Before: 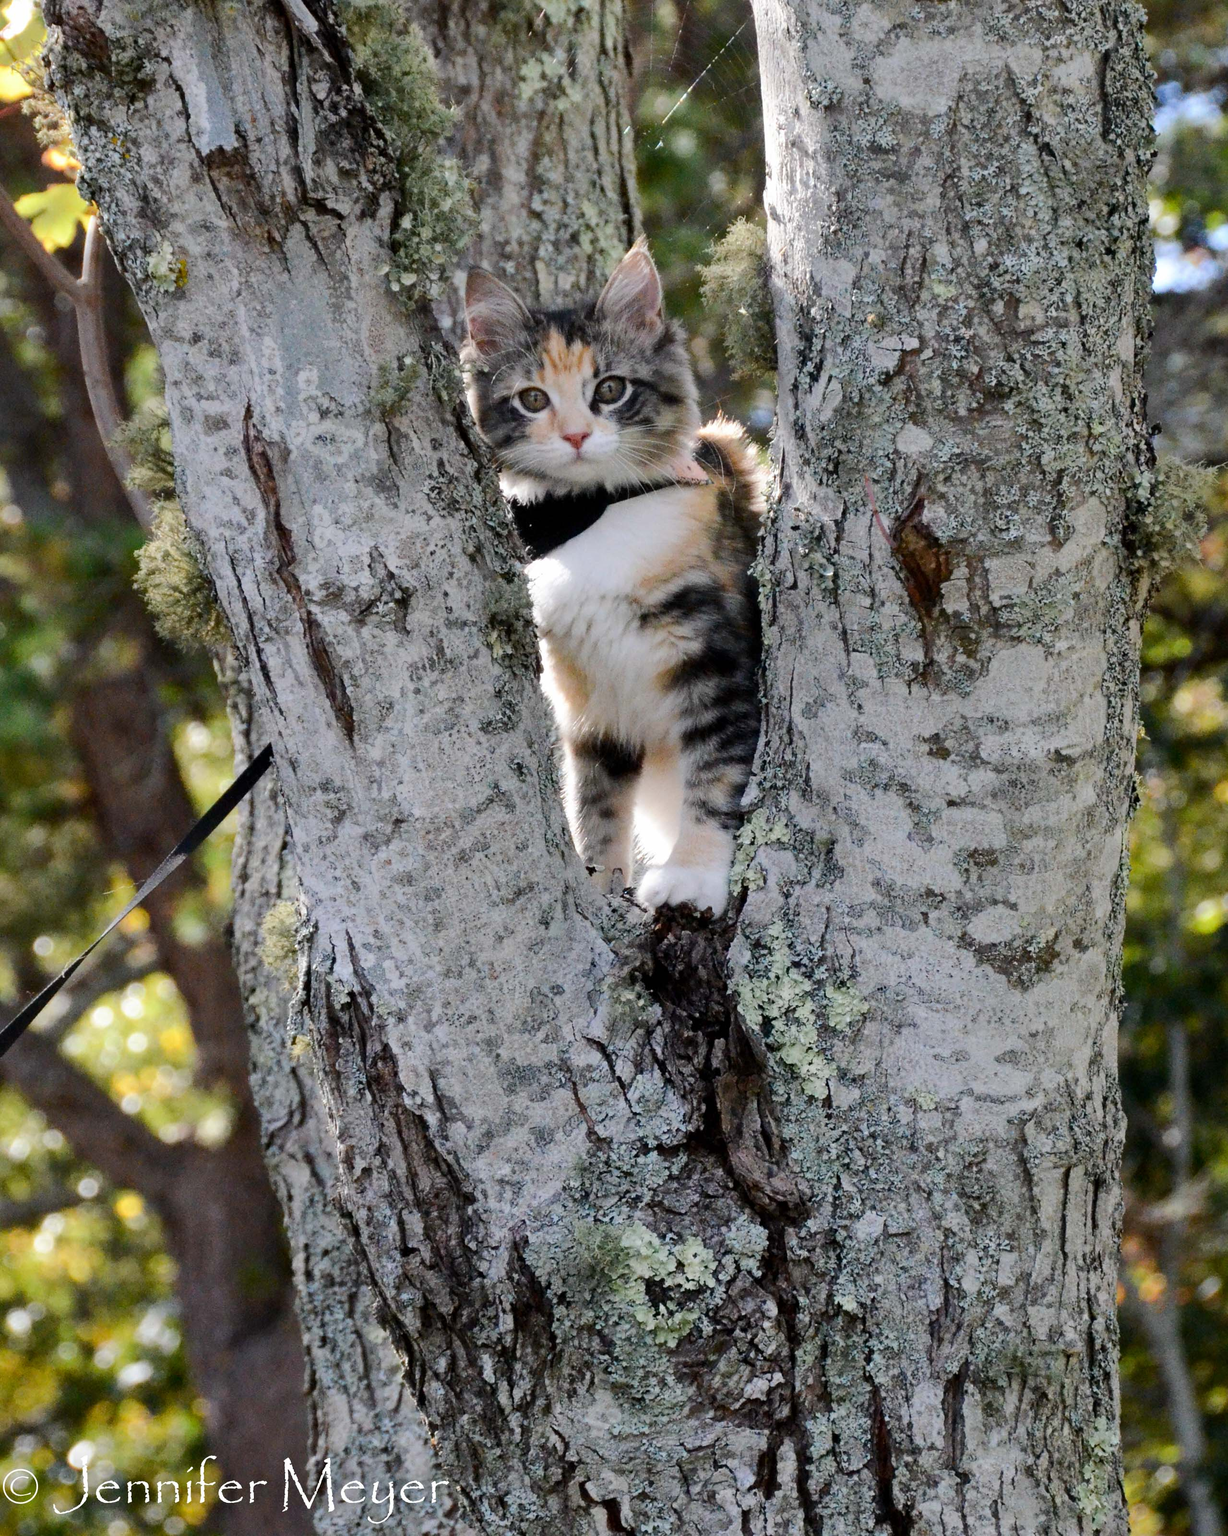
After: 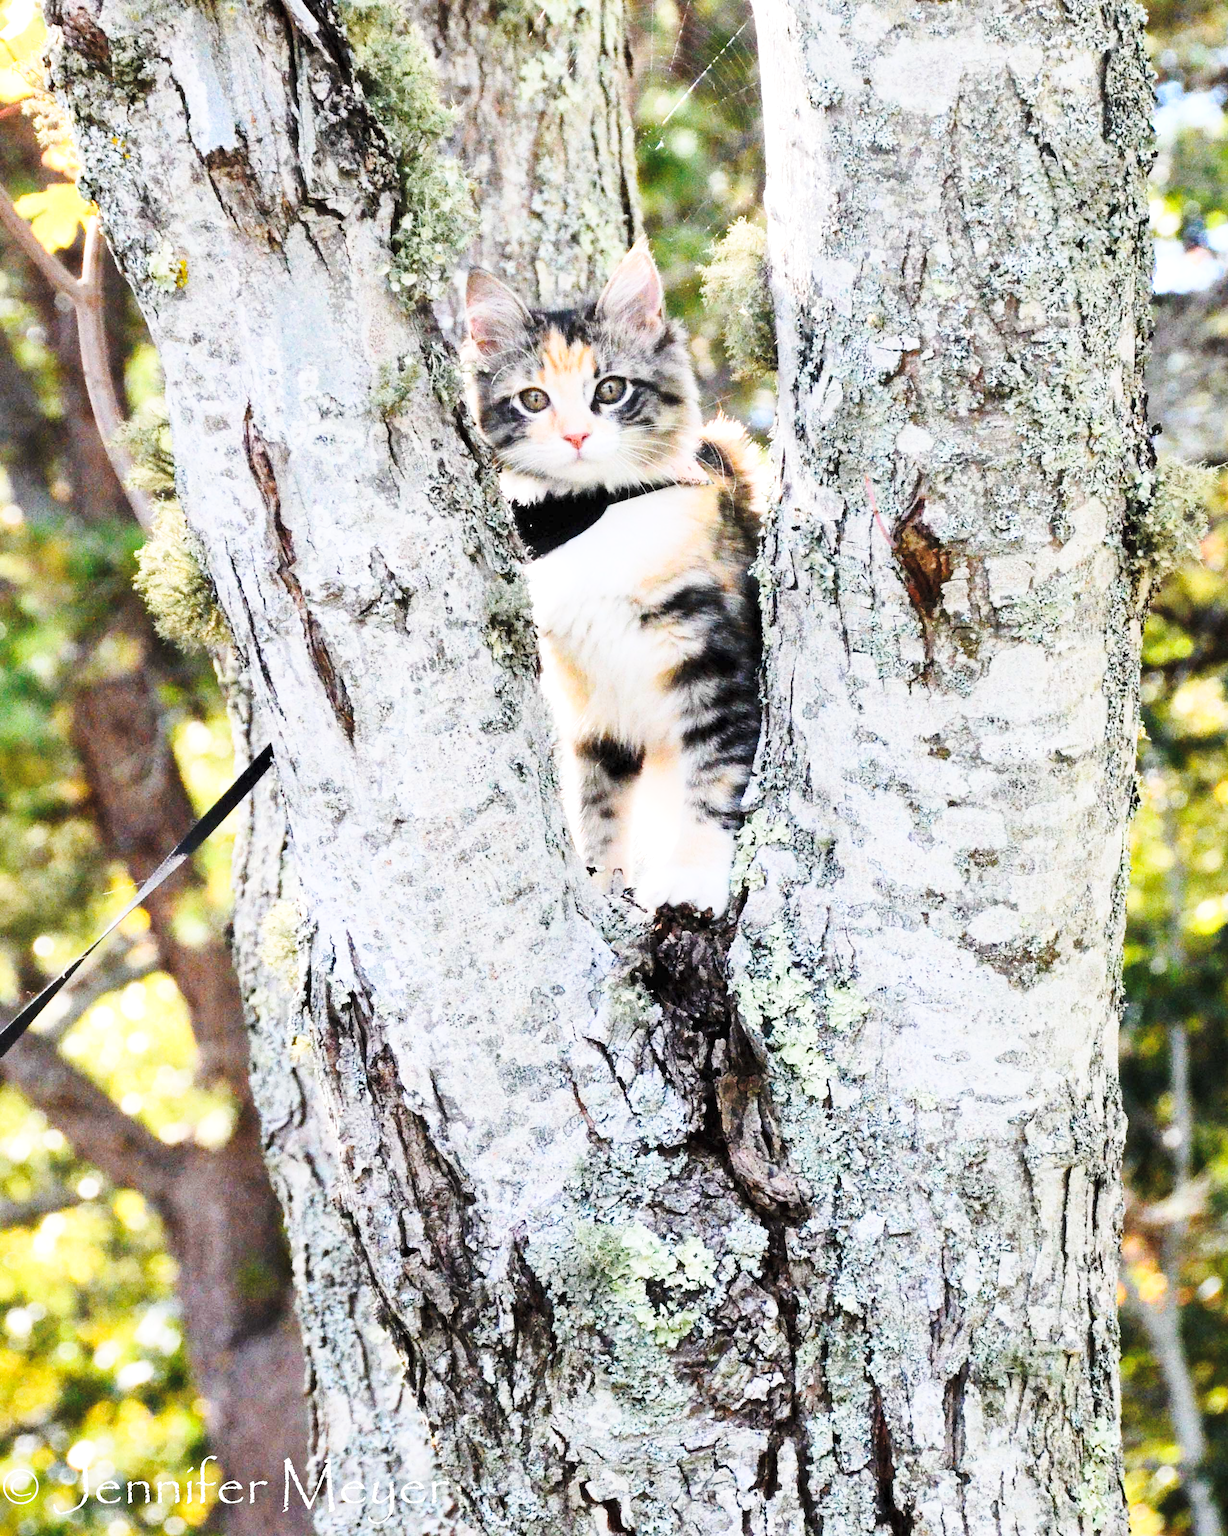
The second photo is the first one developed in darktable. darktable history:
contrast brightness saturation: contrast 0.14, brightness 0.21
base curve: curves: ch0 [(0, 0) (0.028, 0.03) (0.121, 0.232) (0.46, 0.748) (0.859, 0.968) (1, 1)], preserve colors none
exposure: exposure 0.6 EV, compensate highlight preservation false
